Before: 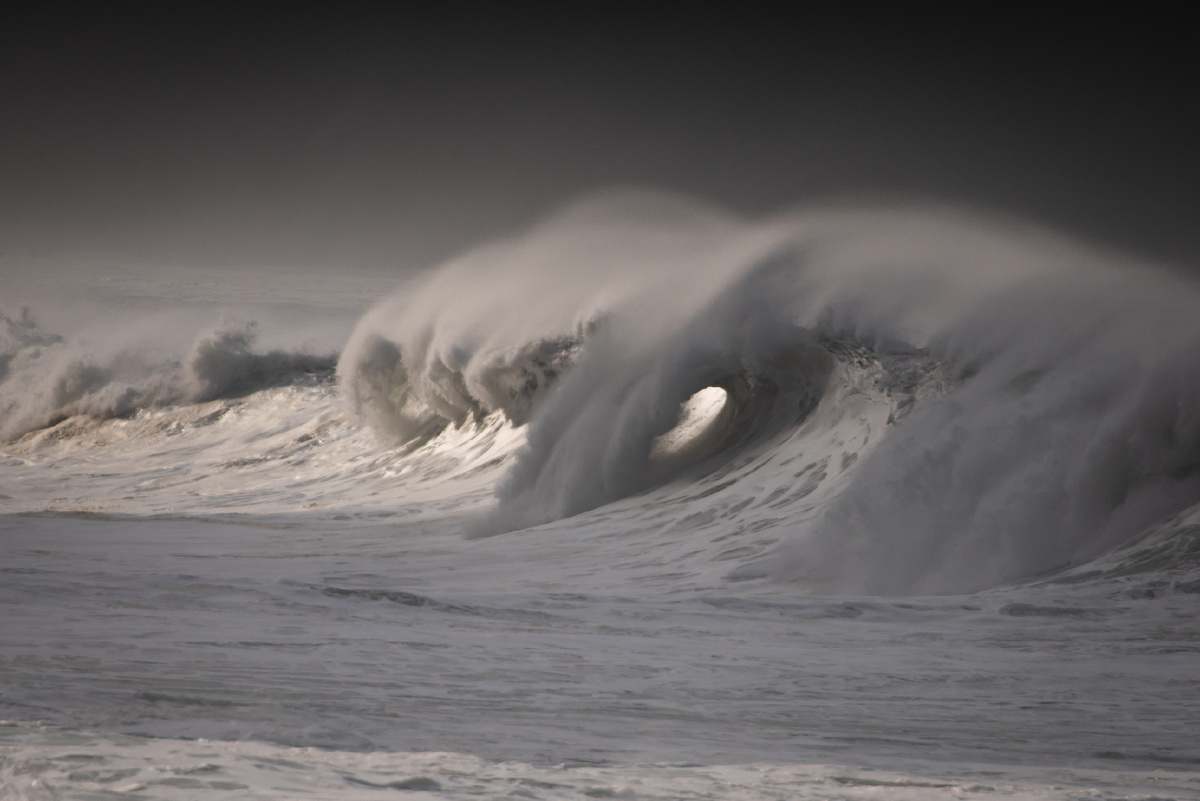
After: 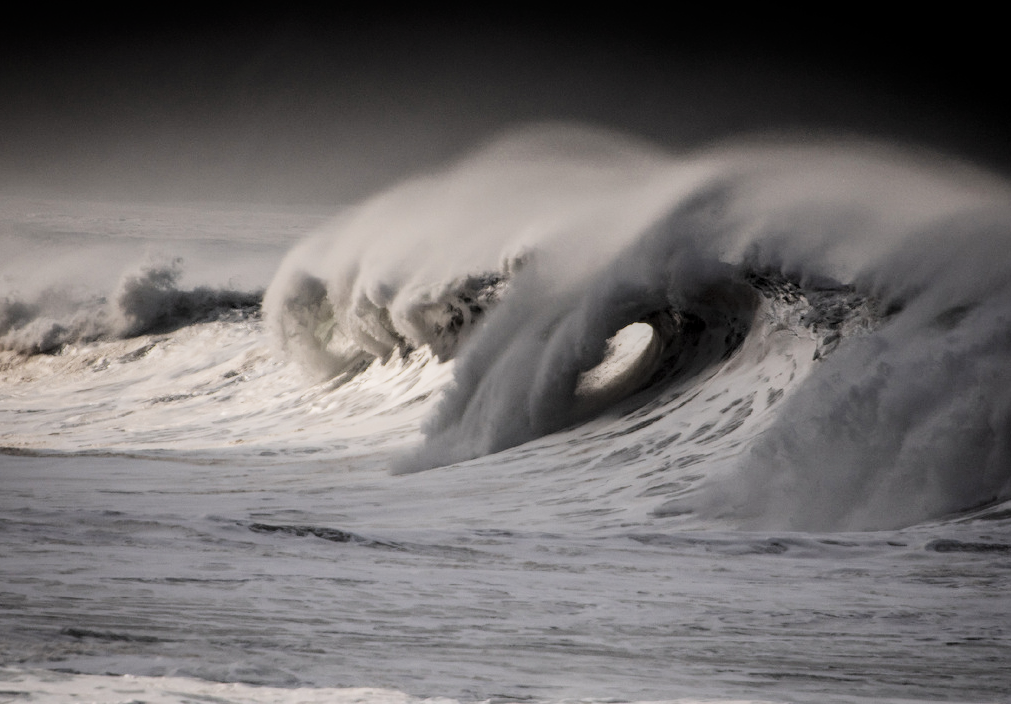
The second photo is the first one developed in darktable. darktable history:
crop: left 6.185%, top 8.033%, right 9.54%, bottom 3.974%
filmic rgb: black relative exposure -5.12 EV, white relative exposure 3.99 EV, hardness 2.89, contrast 1.298
local contrast: highlights 31%, detail 135%
tone curve: curves: ch0 [(0, 0.021) (0.049, 0.044) (0.152, 0.14) (0.328, 0.357) (0.473, 0.529) (0.641, 0.705) (0.868, 0.887) (1, 0.969)]; ch1 [(0, 0) (0.322, 0.328) (0.43, 0.425) (0.474, 0.466) (0.502, 0.503) (0.522, 0.526) (0.564, 0.591) (0.602, 0.632) (0.677, 0.701) (0.859, 0.885) (1, 1)]; ch2 [(0, 0) (0.33, 0.301) (0.447, 0.44) (0.502, 0.505) (0.535, 0.554) (0.565, 0.598) (0.618, 0.629) (1, 1)], preserve colors none
shadows and highlights: shadows -38.78, highlights 64.43, soften with gaussian
